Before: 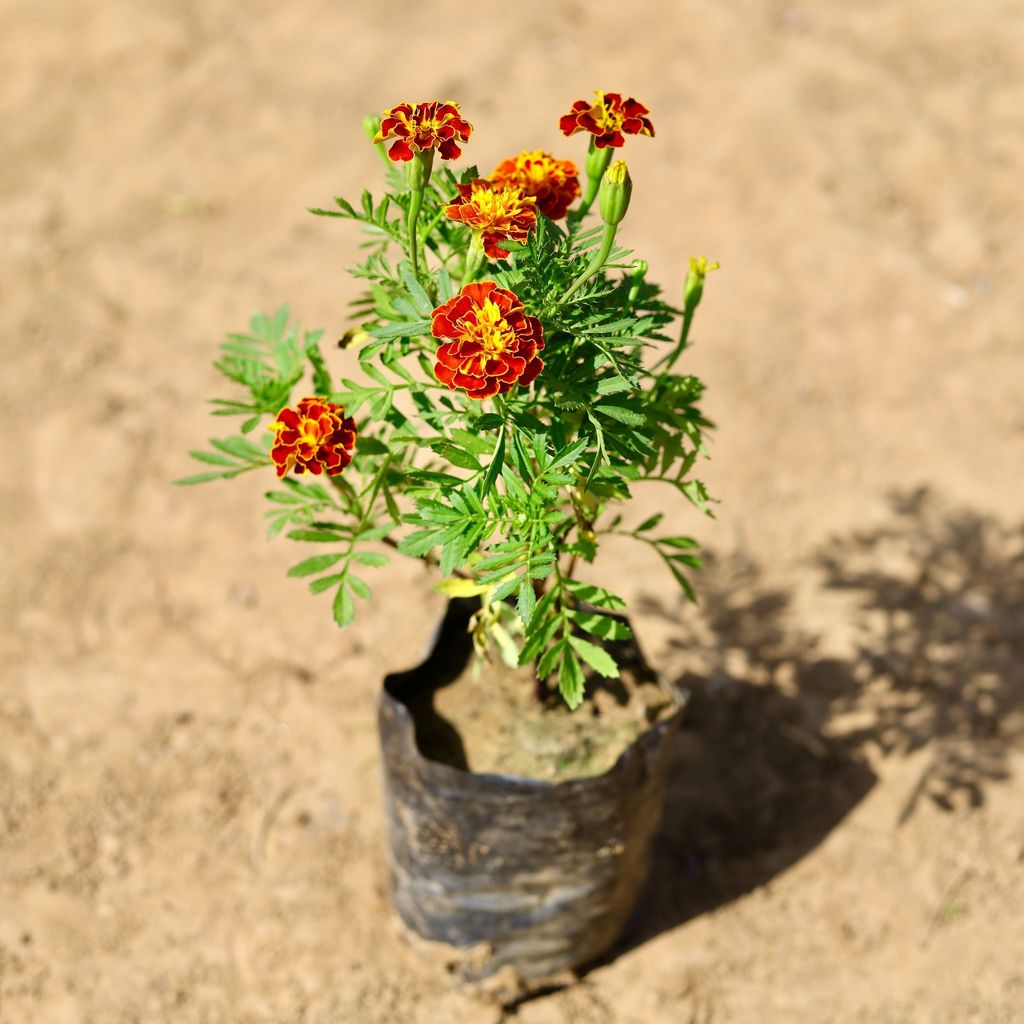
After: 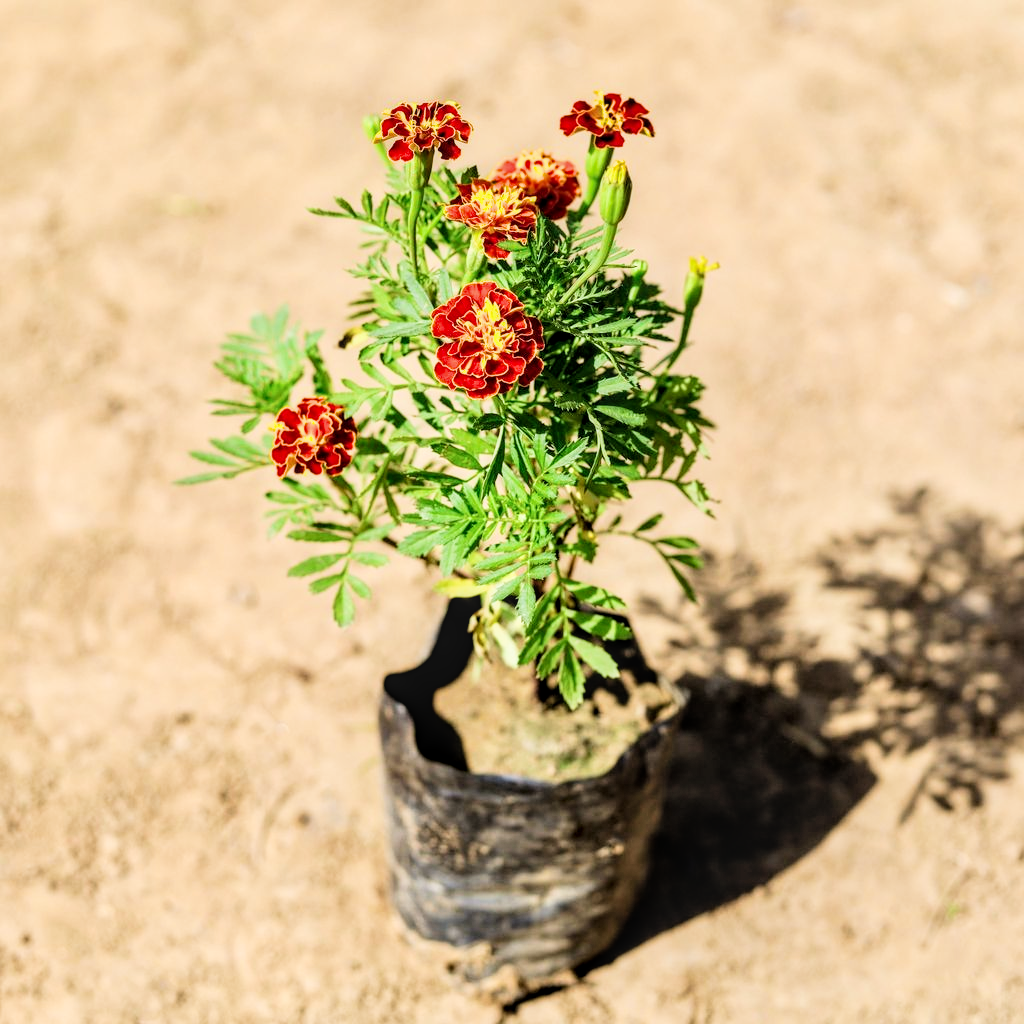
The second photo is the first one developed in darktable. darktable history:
filmic rgb: black relative exposure -5.09 EV, white relative exposure 3.5 EV, hardness 3.18, contrast 1.388, highlights saturation mix -30.57%
exposure: black level correction 0, exposure 0.499 EV, compensate highlight preservation false
local contrast: detail 130%
